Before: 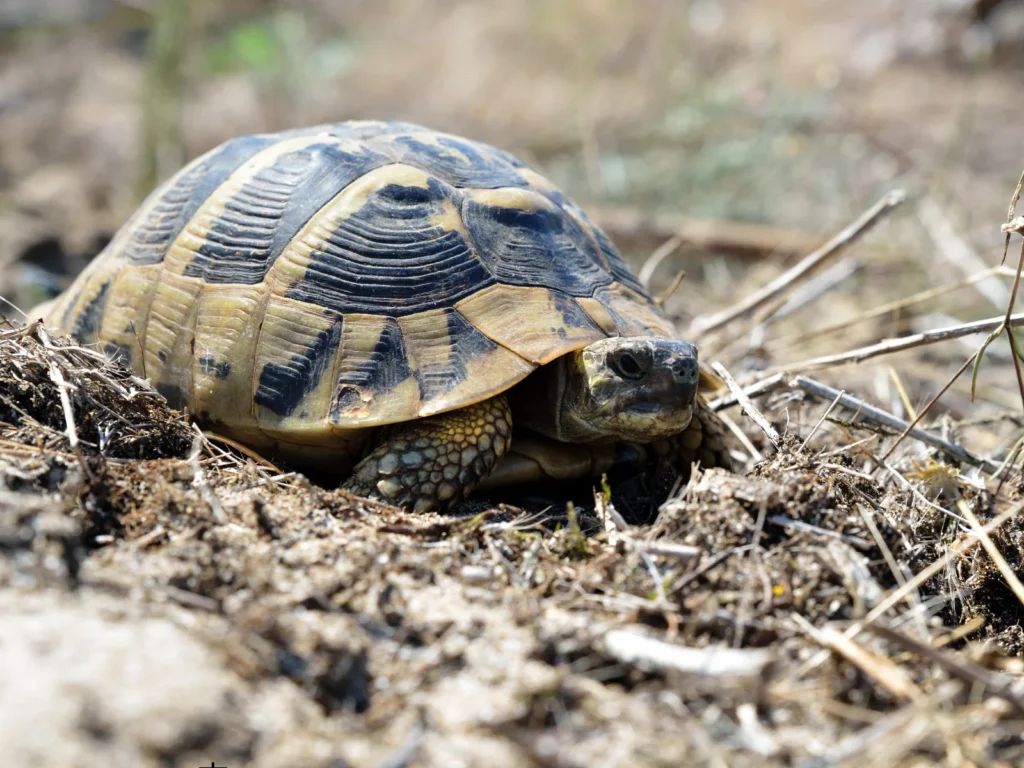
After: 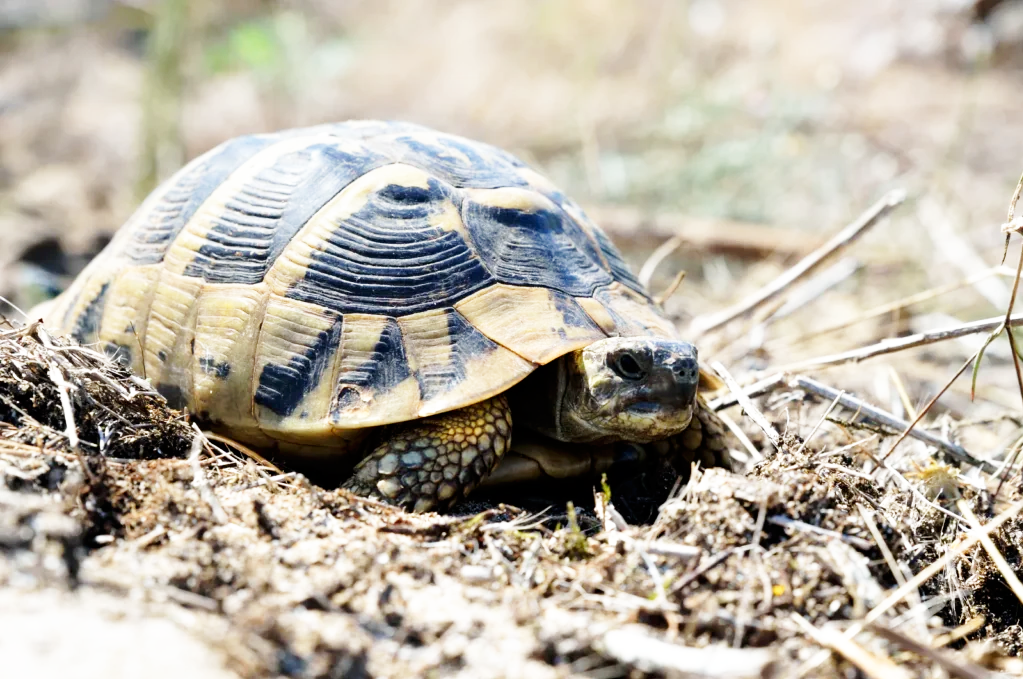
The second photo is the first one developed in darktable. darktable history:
base curve: curves: ch0 [(0, 0) (0.005, 0.002) (0.15, 0.3) (0.4, 0.7) (0.75, 0.95) (1, 1)], preserve colors none
crop and rotate: top 0%, bottom 11.49%
tone equalizer: on, module defaults
